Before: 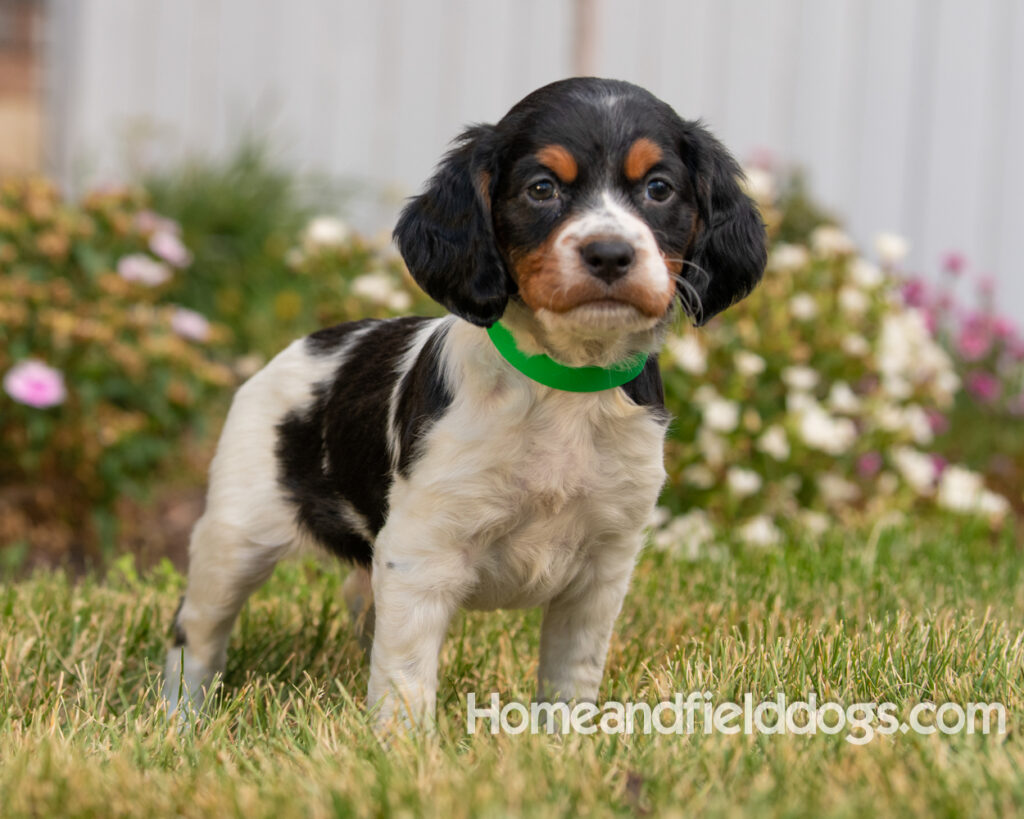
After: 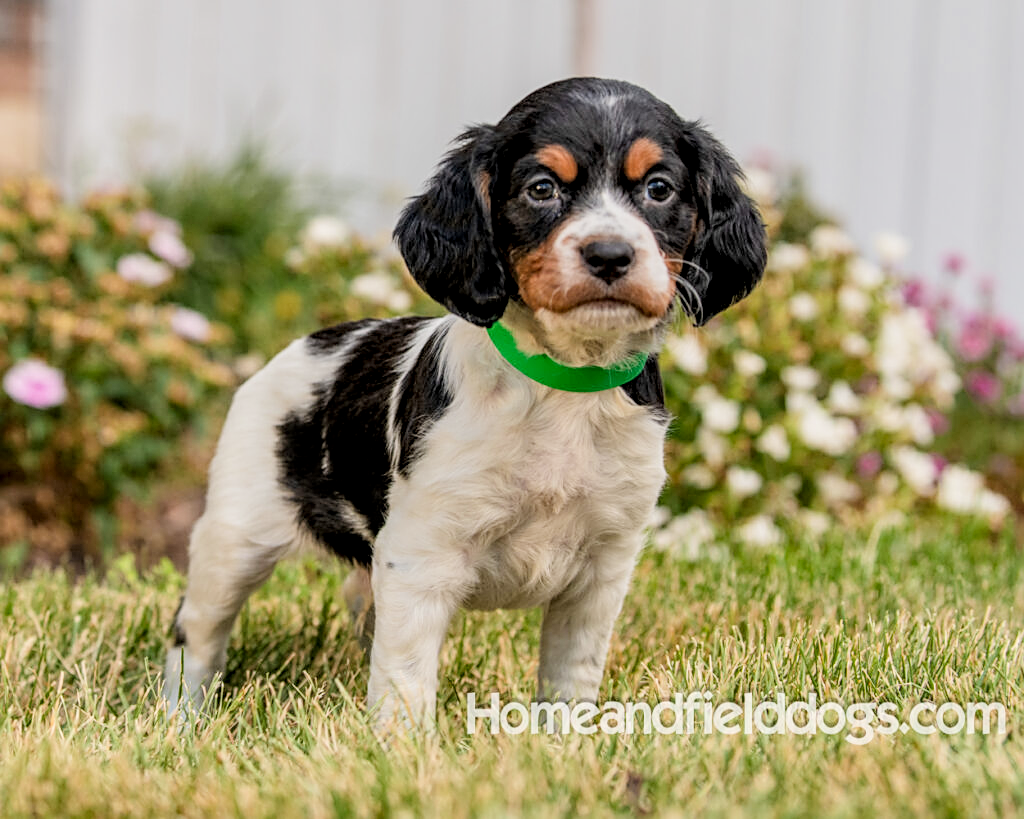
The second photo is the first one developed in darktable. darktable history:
local contrast: detail 142%
filmic rgb: black relative exposure -7.49 EV, white relative exposure 4.84 EV, hardness 3.4
sharpen: on, module defaults
exposure: black level correction 0, exposure 0.697 EV, compensate highlight preservation false
